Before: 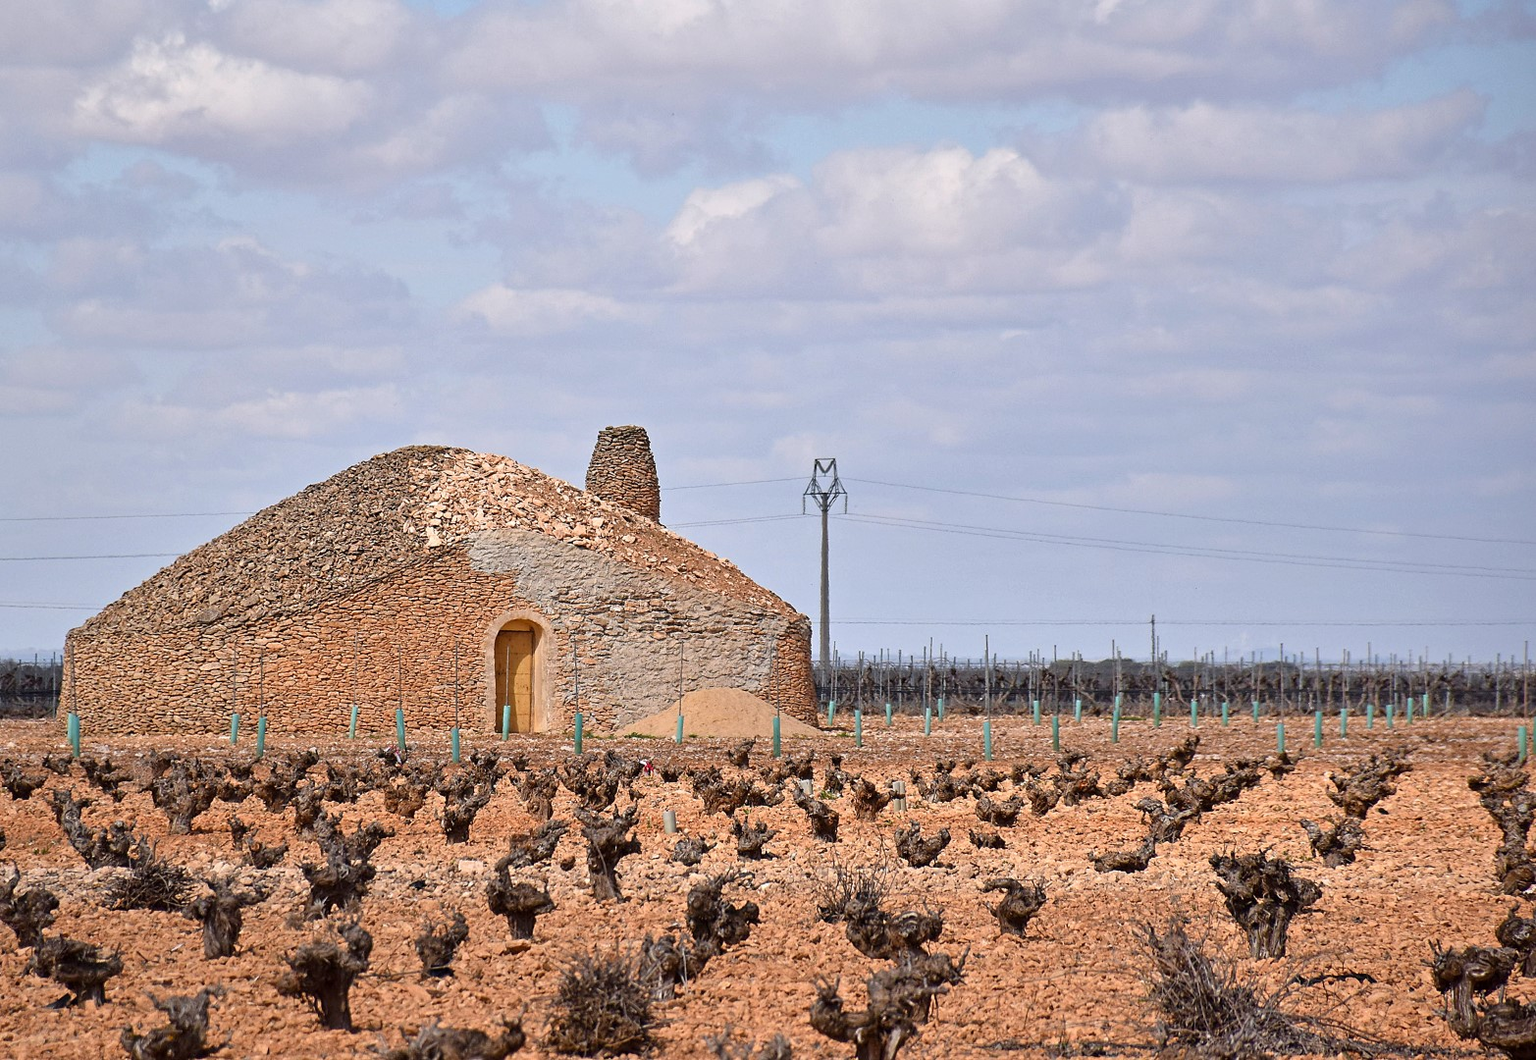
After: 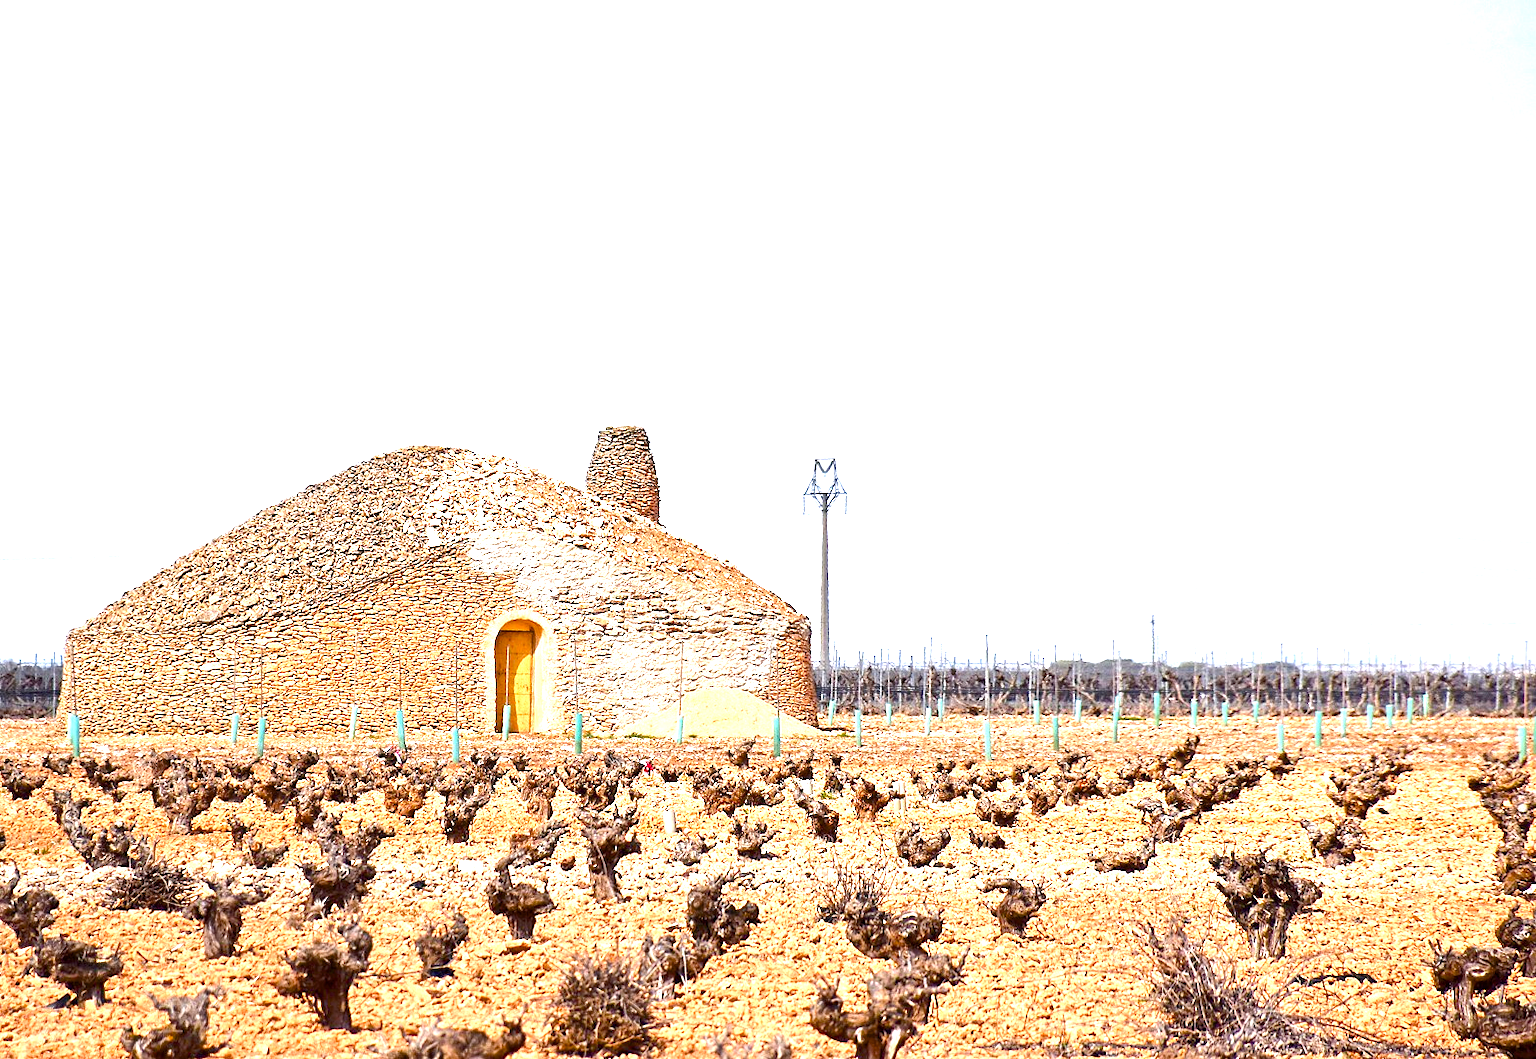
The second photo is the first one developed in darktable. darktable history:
tone equalizer: on, module defaults
color balance rgb: linear chroma grading › shadows 16%, perceptual saturation grading › global saturation 8%, perceptual saturation grading › shadows 4%, perceptual brilliance grading › global brilliance 2%, perceptual brilliance grading › highlights 8%, perceptual brilliance grading › shadows -4%, global vibrance 16%, saturation formula JzAzBz (2021)
exposure: black level correction 0.001, exposure 1.646 EV, compensate exposure bias true, compensate highlight preservation false
